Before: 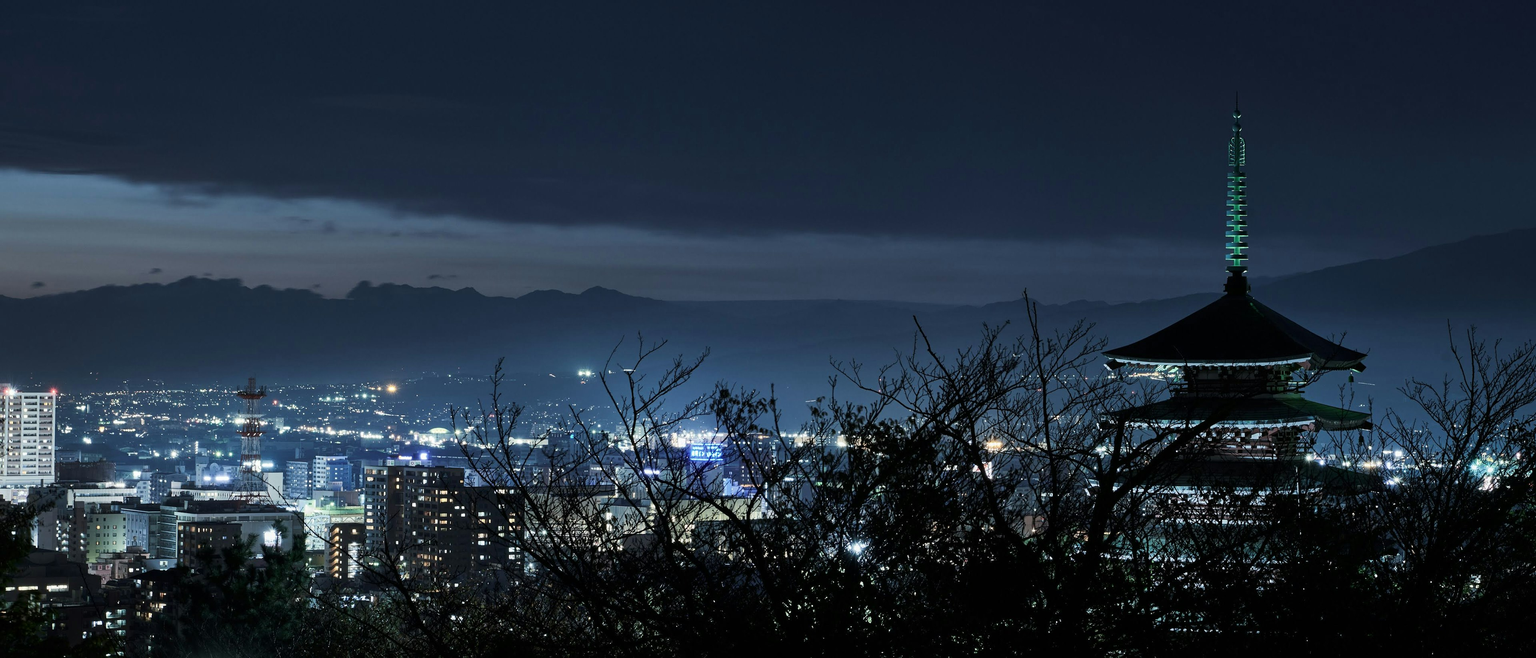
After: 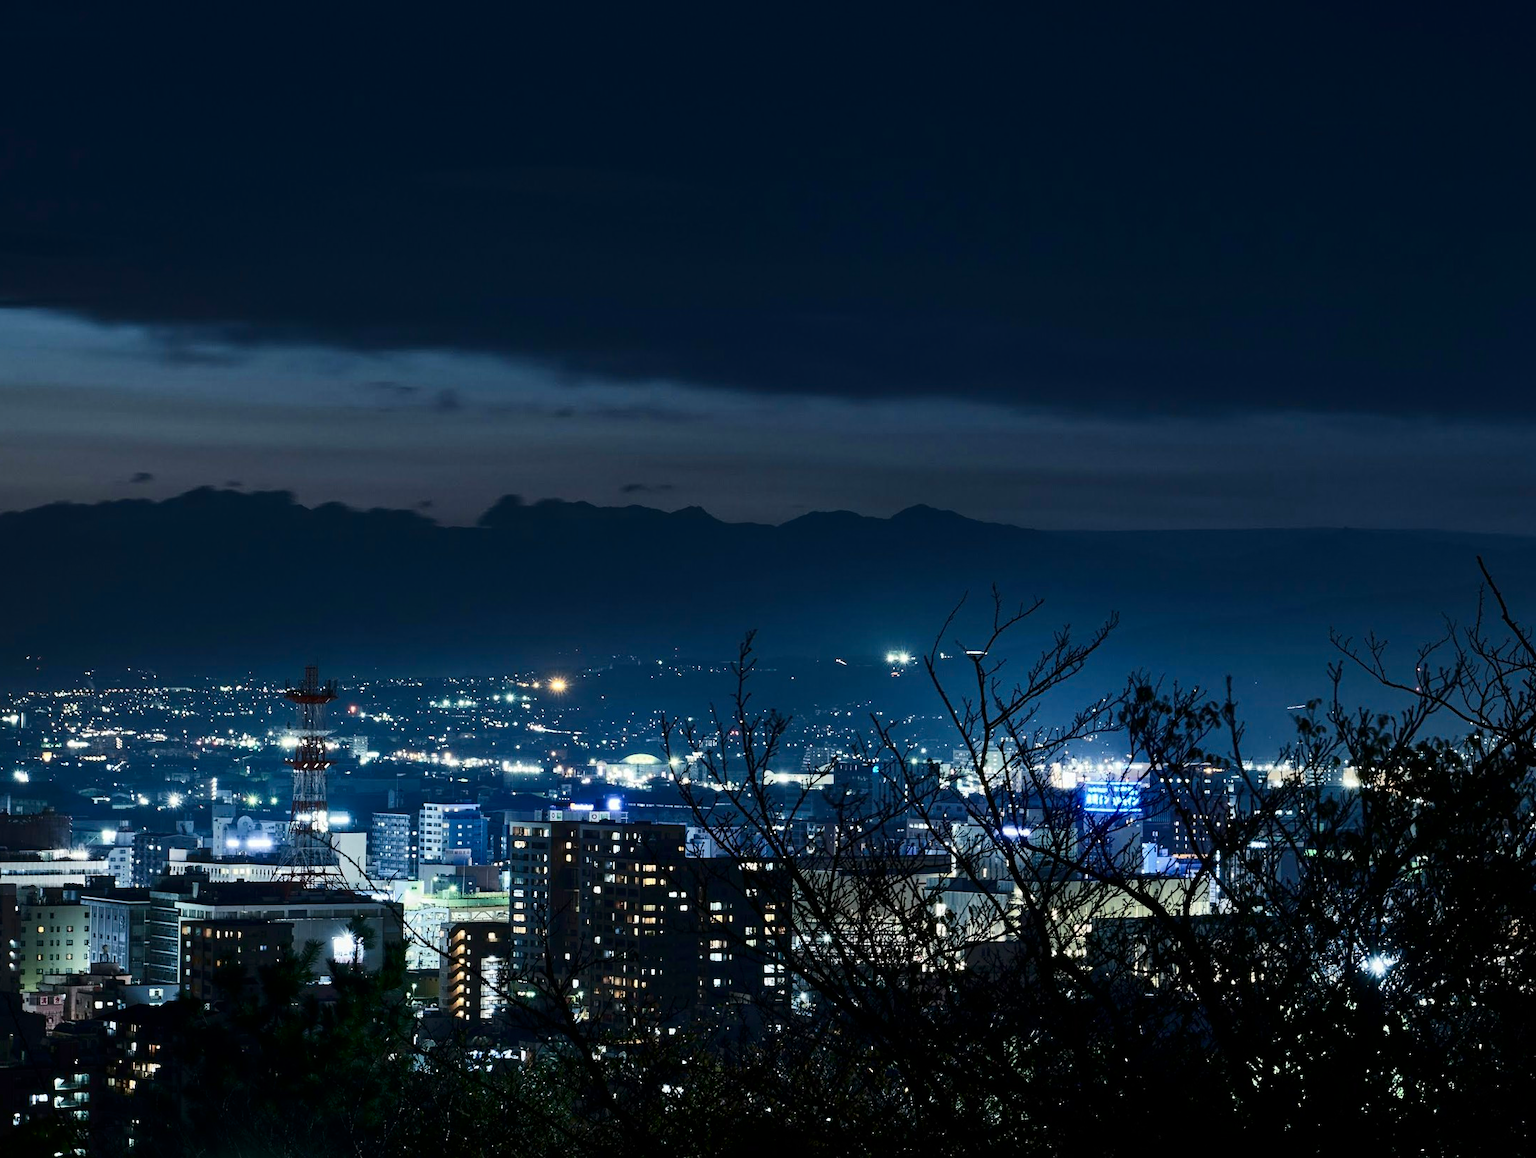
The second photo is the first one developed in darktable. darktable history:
contrast brightness saturation: contrast 0.189, brightness -0.112, saturation 0.215
crop: left 4.9%, right 38.345%
